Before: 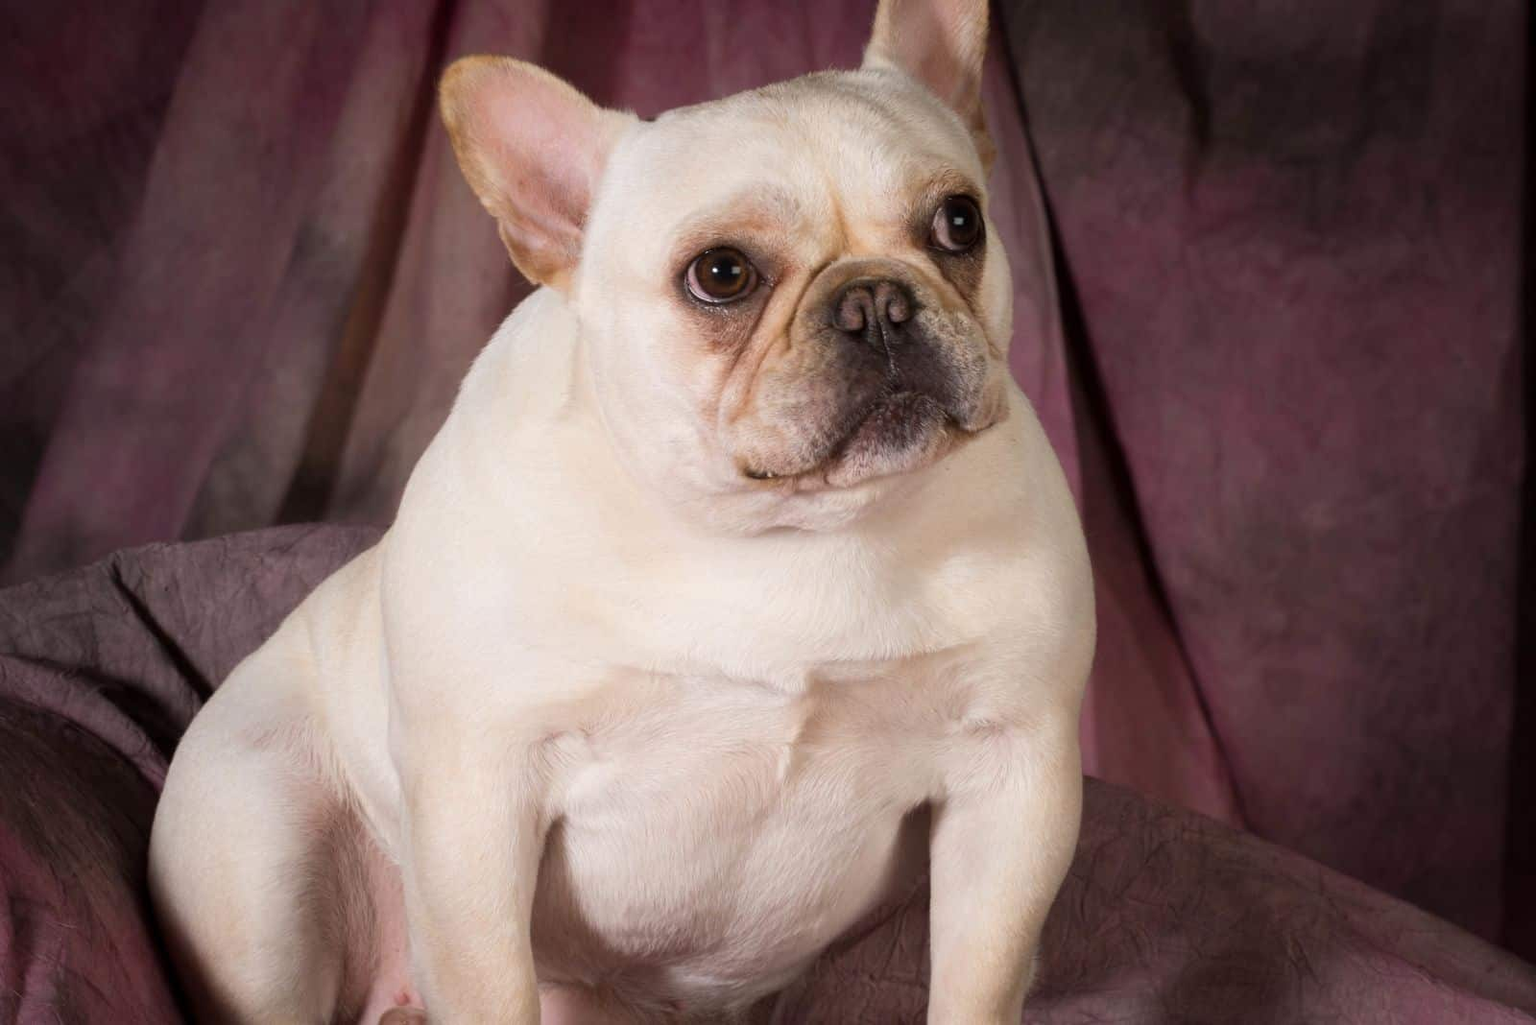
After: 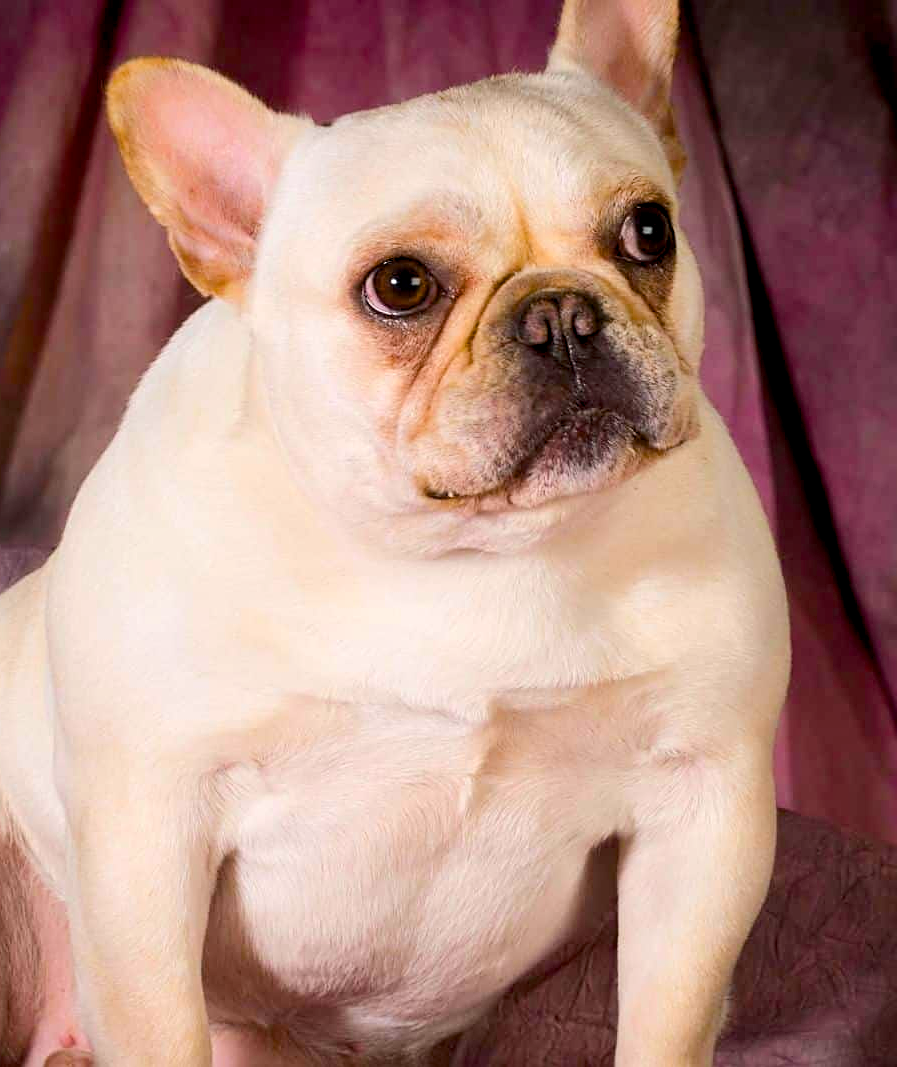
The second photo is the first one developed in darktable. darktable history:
local contrast: mode bilateral grid, contrast 20, coarseness 51, detail 119%, midtone range 0.2
sharpen: on, module defaults
color balance rgb: global offset › luminance -0.393%, linear chroma grading › global chroma 14.981%, perceptual saturation grading › global saturation 31.147%, perceptual brilliance grading › mid-tones 10.726%, perceptual brilliance grading › shadows 14.267%
crop: left 21.943%, right 21.979%, bottom 0.01%
contrast brightness saturation: contrast 0.149, brightness 0.041
